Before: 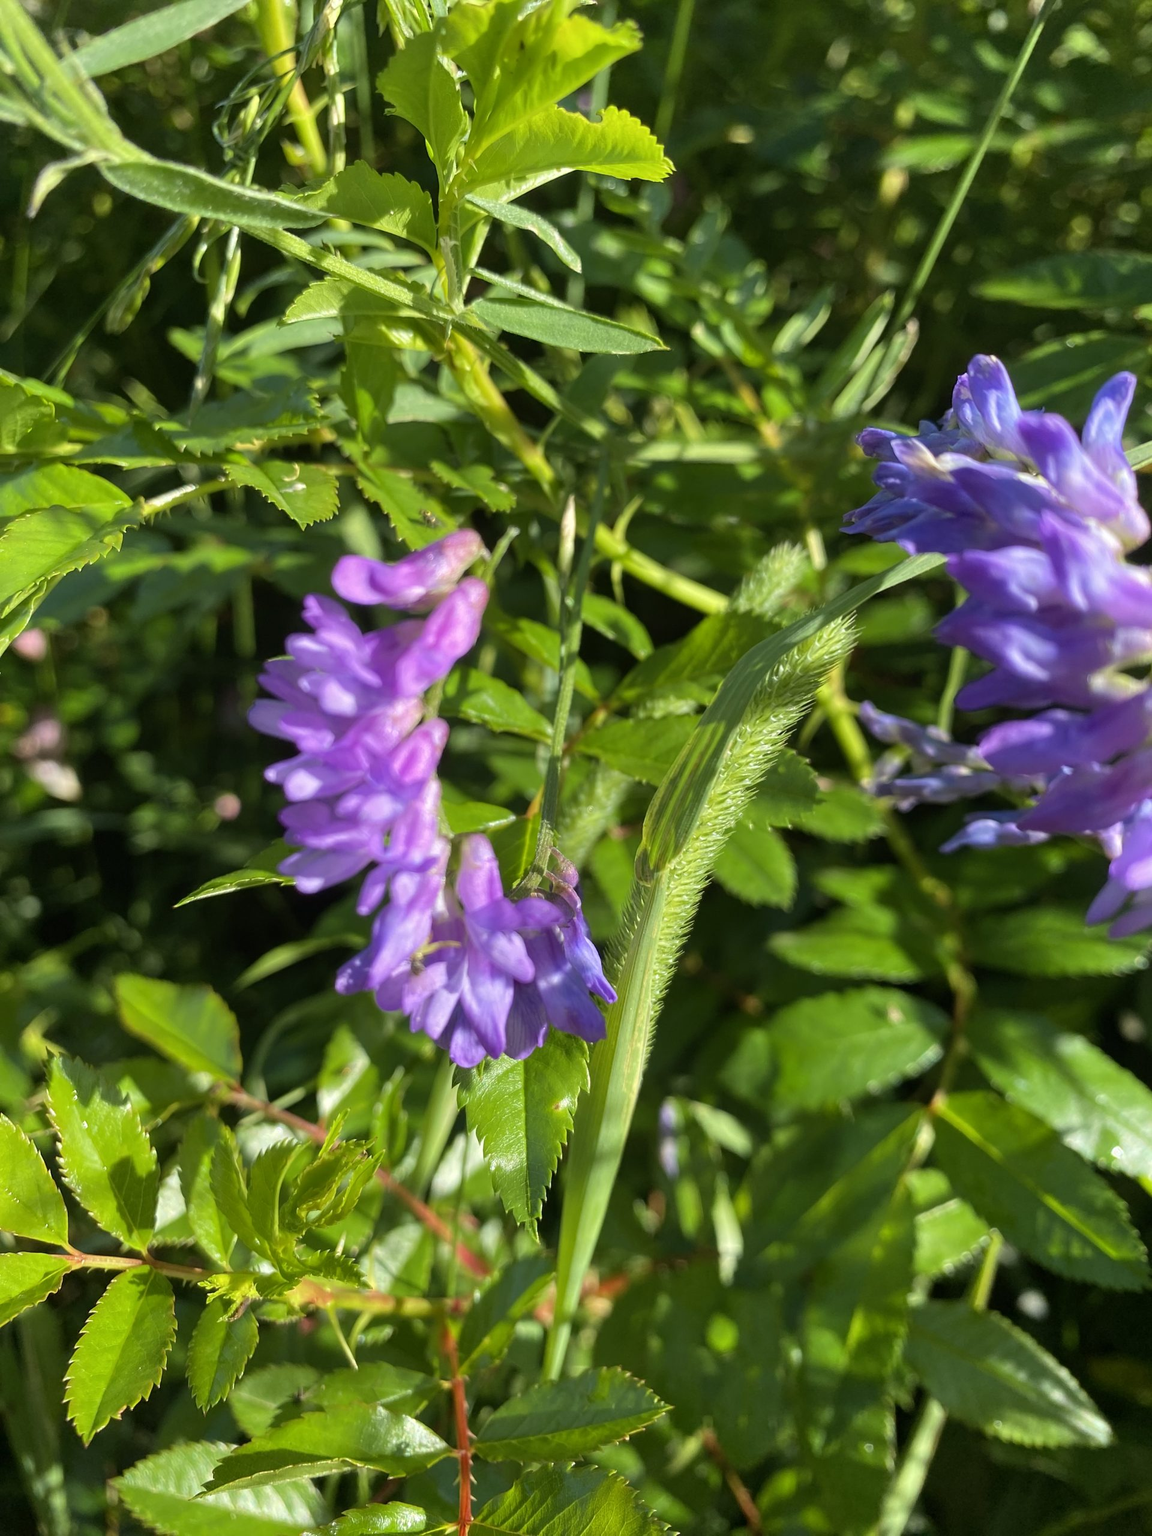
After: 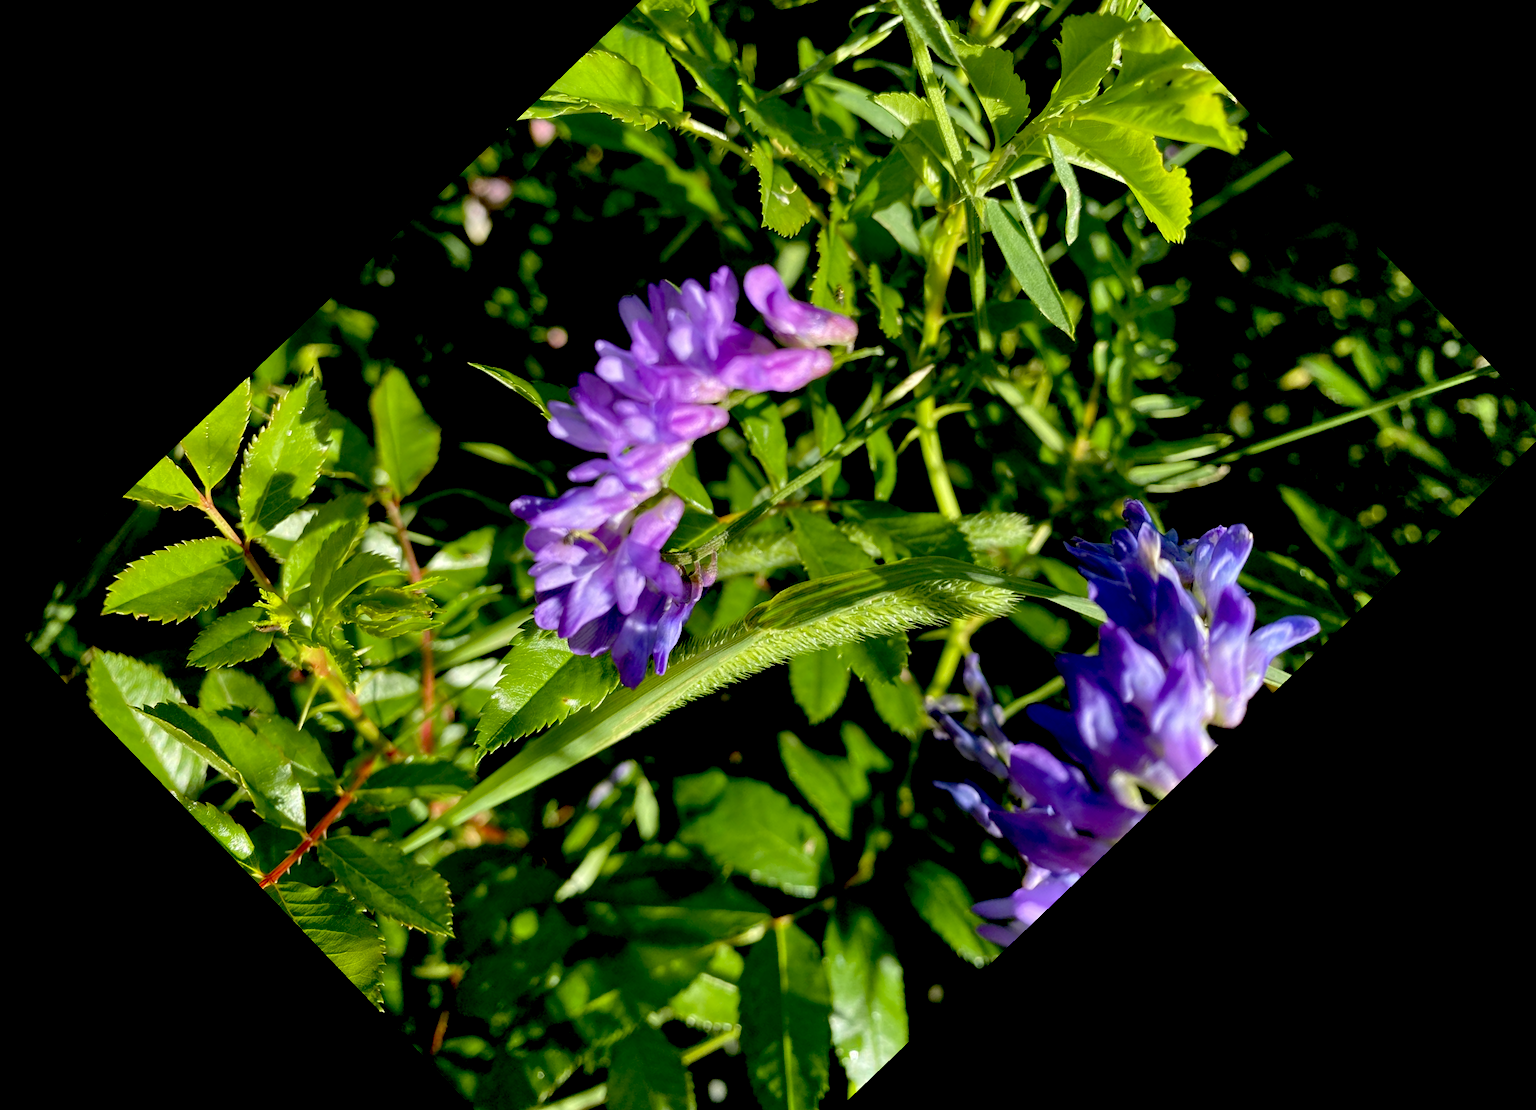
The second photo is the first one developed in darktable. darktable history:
exposure: black level correction 0.047, exposure 0.013 EV, compensate highlight preservation false
crop and rotate: angle -46.26°, top 16.234%, right 0.912%, bottom 11.704%
shadows and highlights: shadows 12, white point adjustment 1.2, soften with gaussian
